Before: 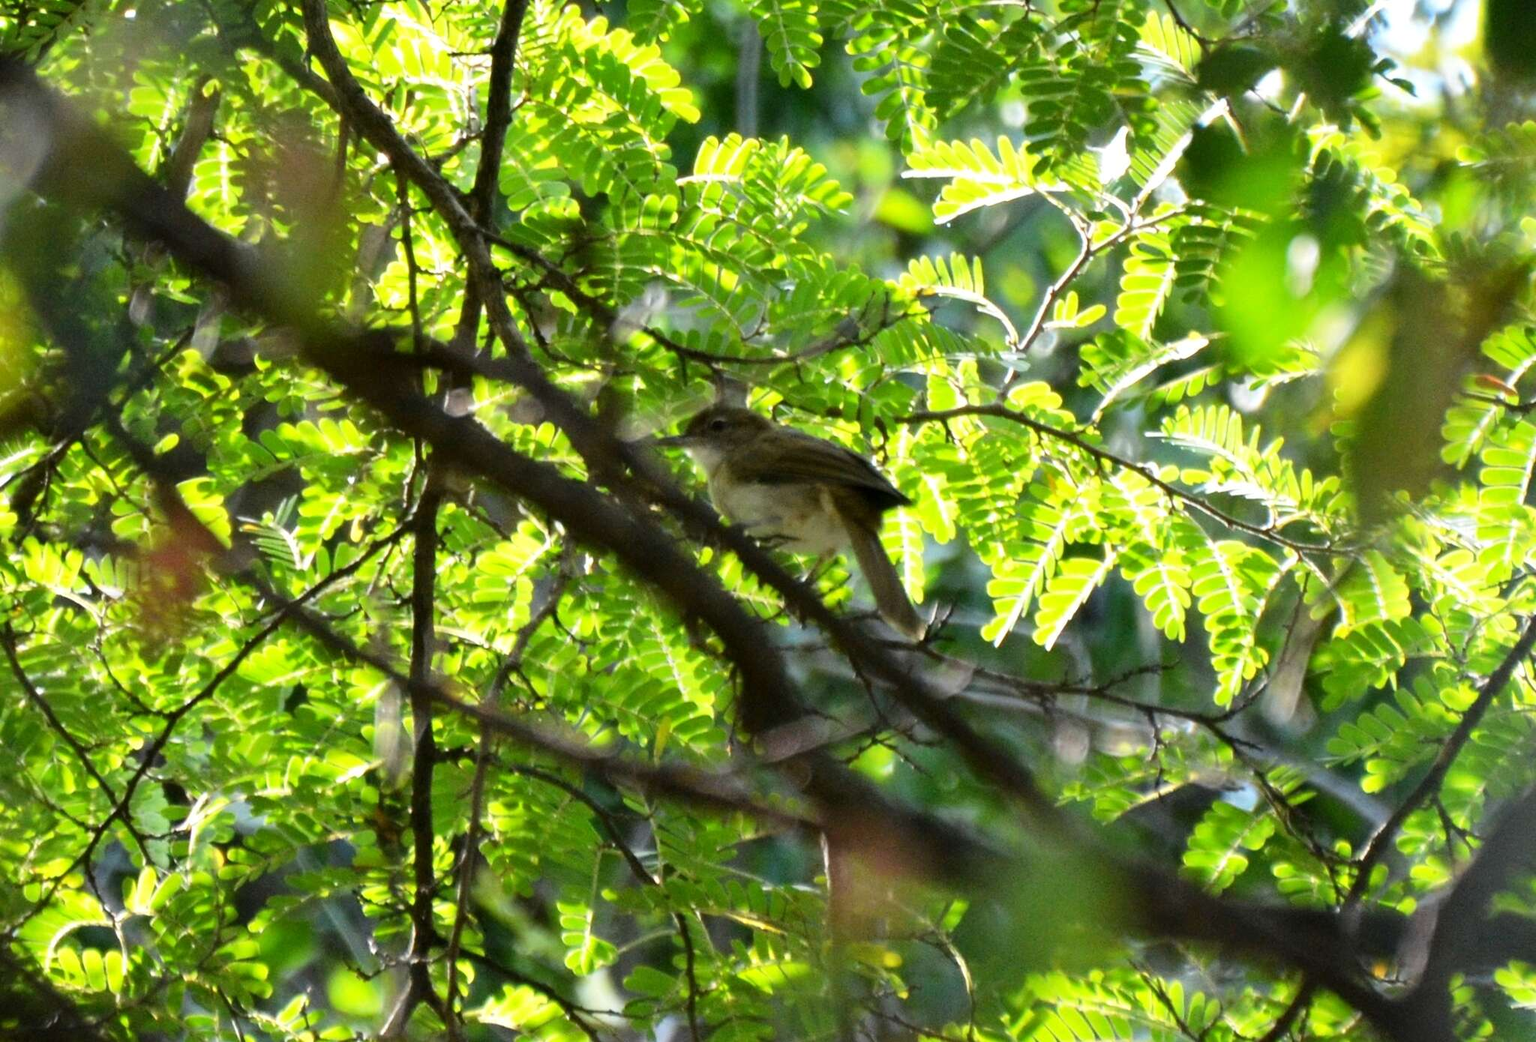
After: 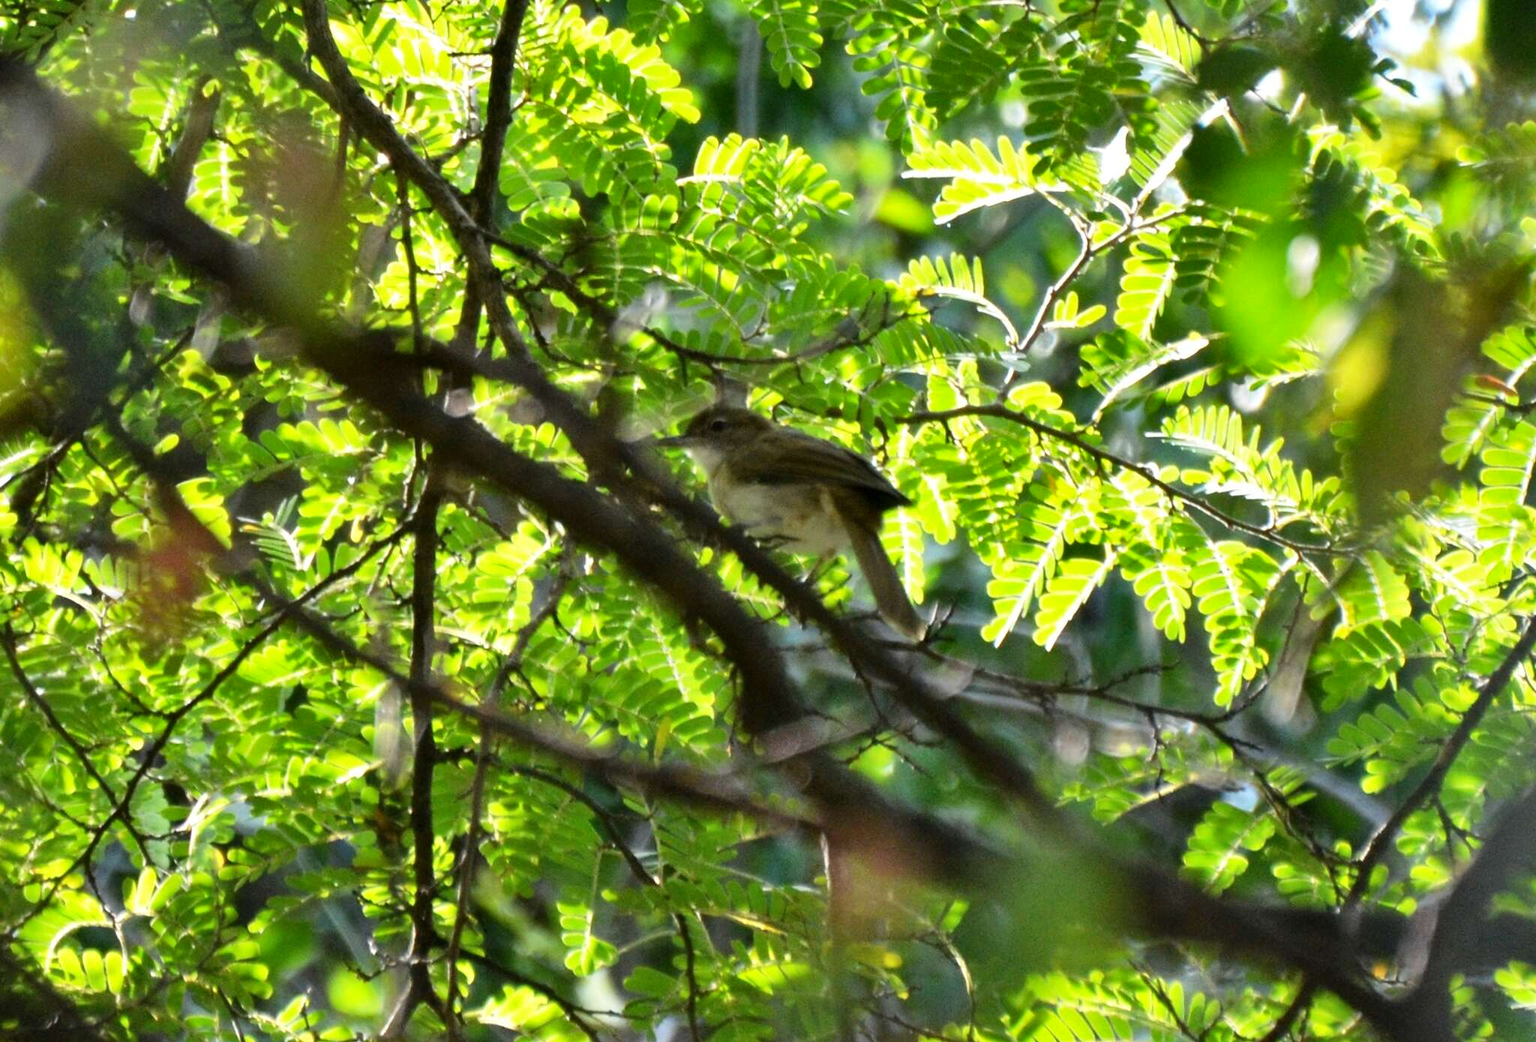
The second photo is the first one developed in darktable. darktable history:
shadows and highlights: soften with gaussian
